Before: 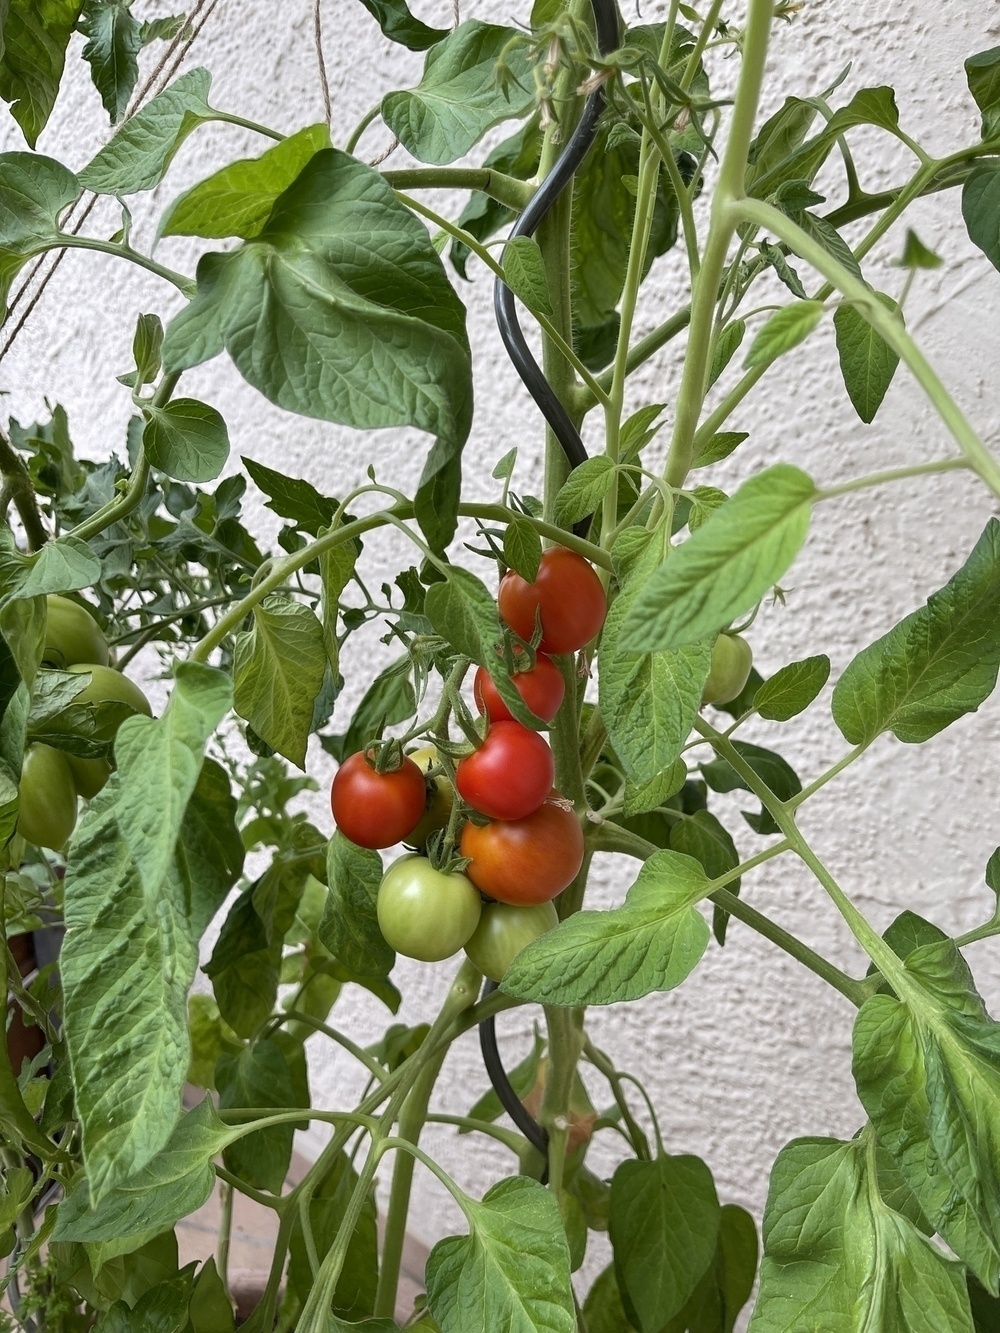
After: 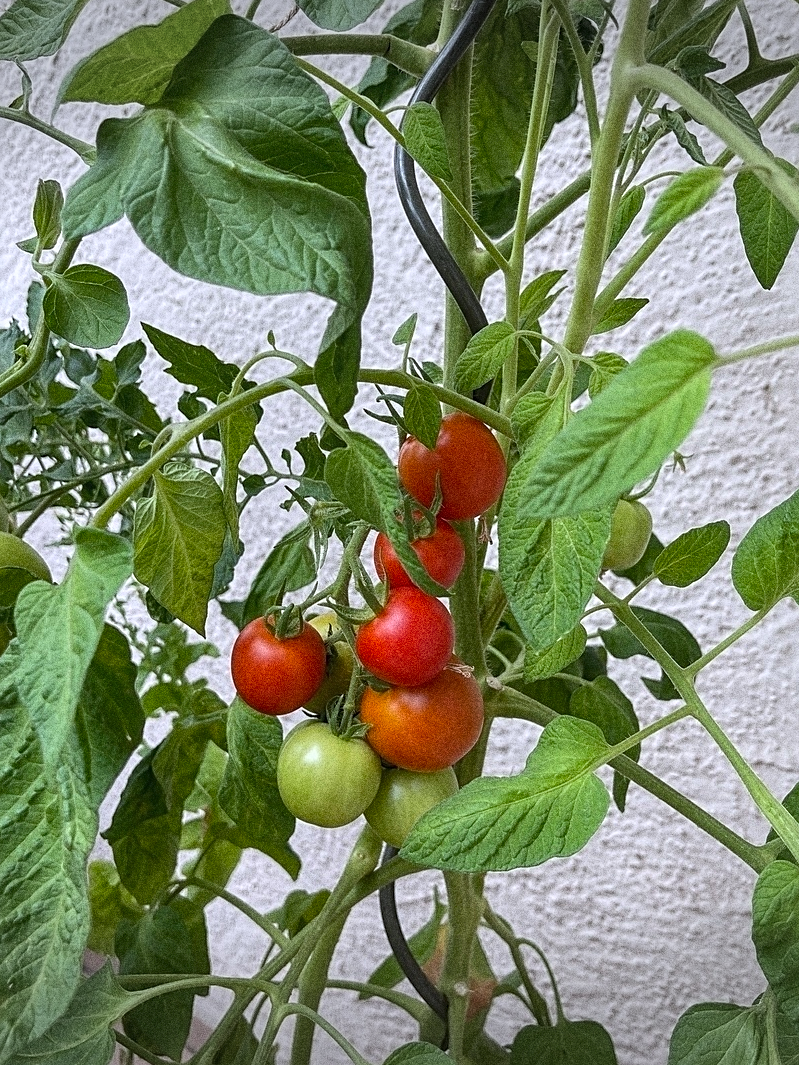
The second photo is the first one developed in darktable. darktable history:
shadows and highlights: shadows 62.66, white point adjustment 0.37, highlights -34.44, compress 83.82%
crop and rotate: left 10.071%, top 10.071%, right 10.02%, bottom 10.02%
white balance: red 0.984, blue 1.059
sharpen: on, module defaults
vignetting: fall-off start 100%, brightness -0.406, saturation -0.3, width/height ratio 1.324, dithering 8-bit output, unbound false
grain: strength 49.07%
local contrast: detail 110%
